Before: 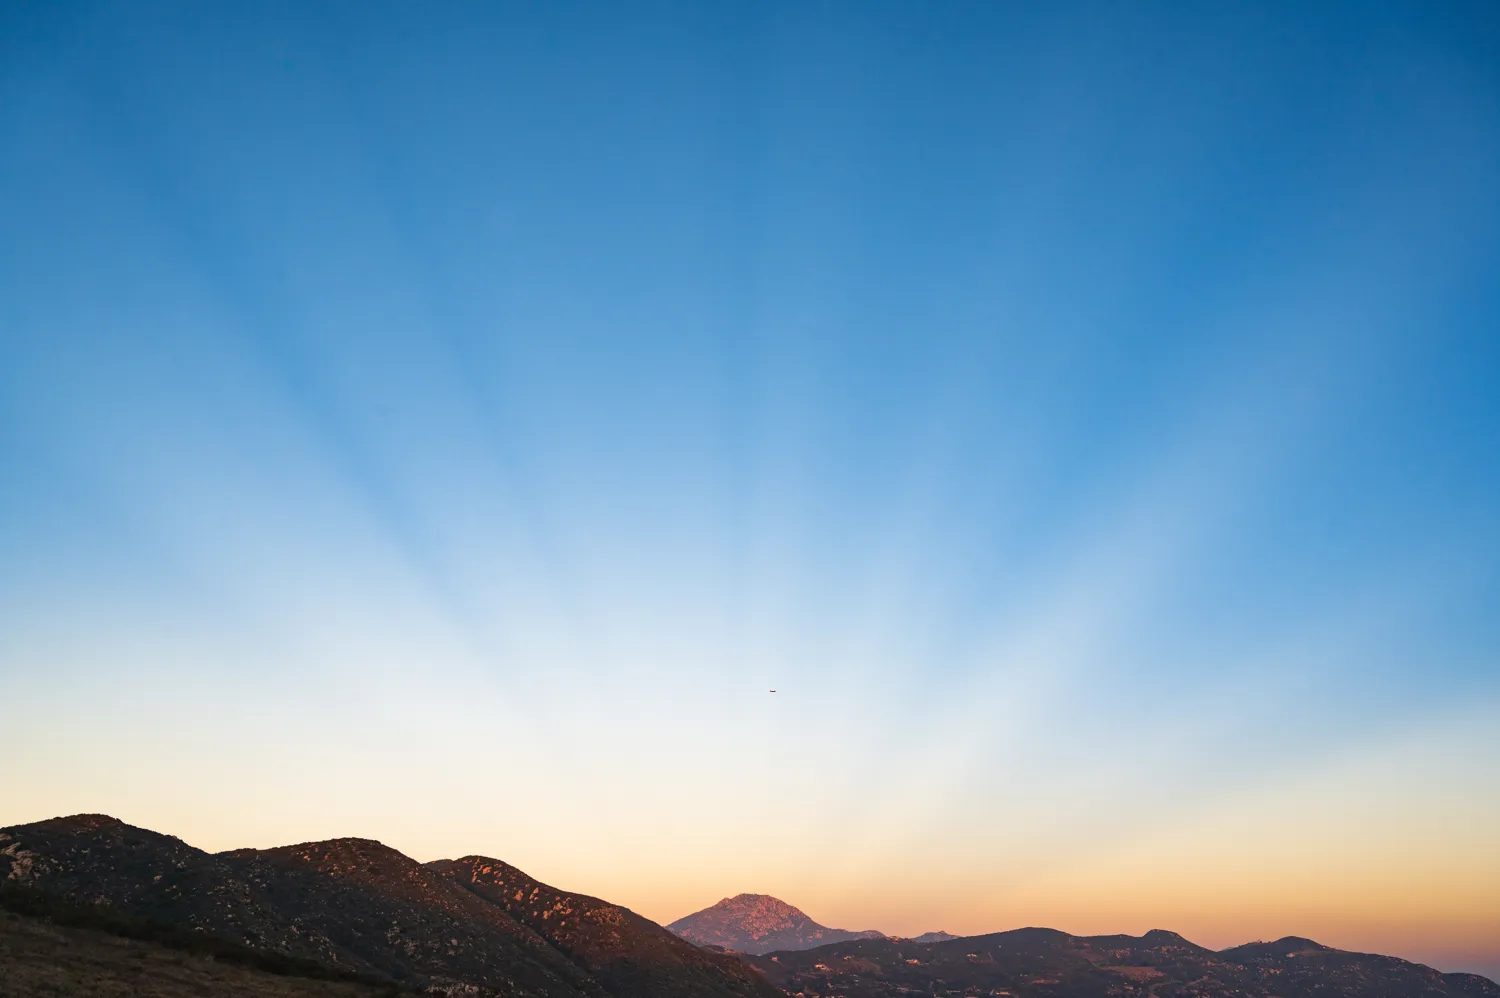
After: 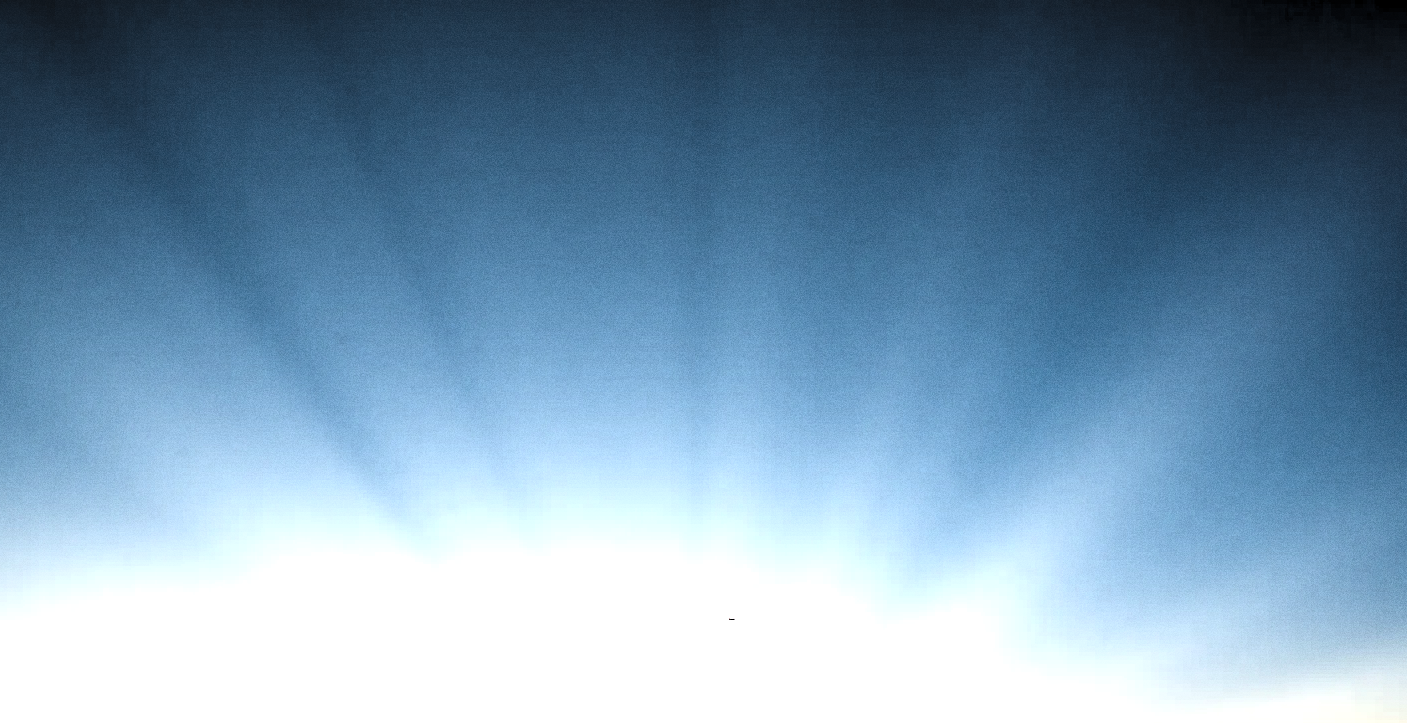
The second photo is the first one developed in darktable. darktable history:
crop: left 2.737%, top 7.287%, right 3.421%, bottom 20.179%
grain: strength 26%
levels: mode automatic, black 0.023%, white 99.97%, levels [0.062, 0.494, 0.925]
exposure: exposure 0.6 EV, compensate highlight preservation false
